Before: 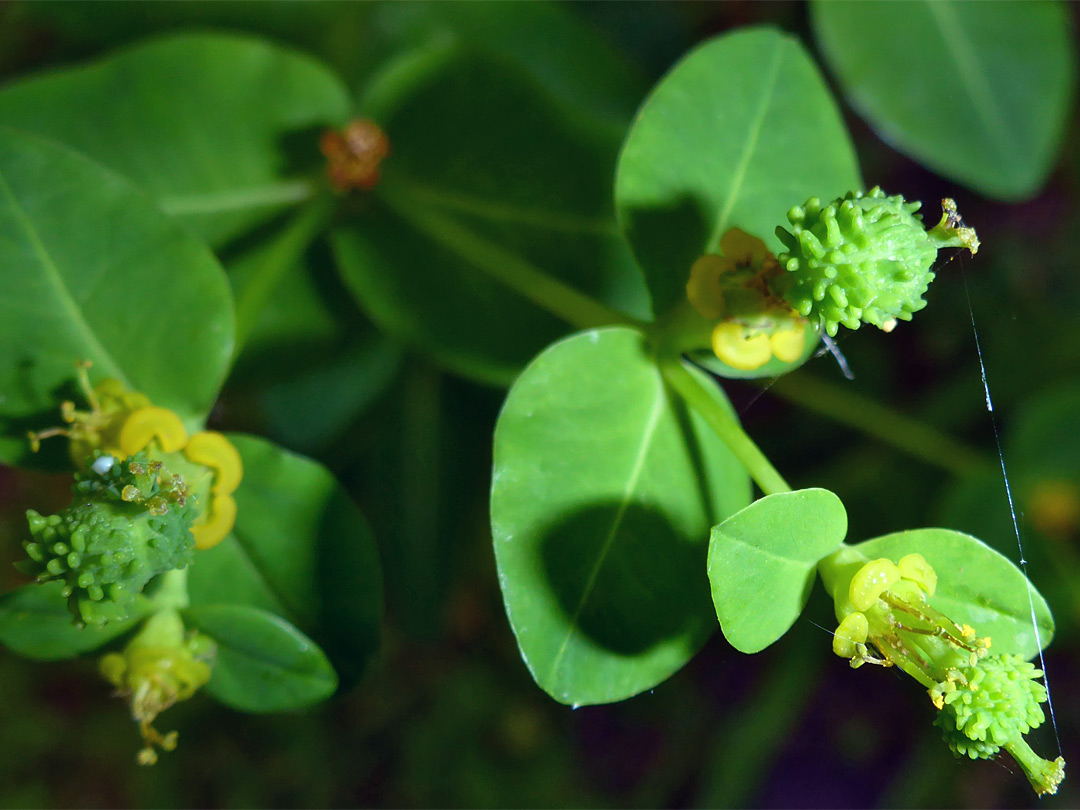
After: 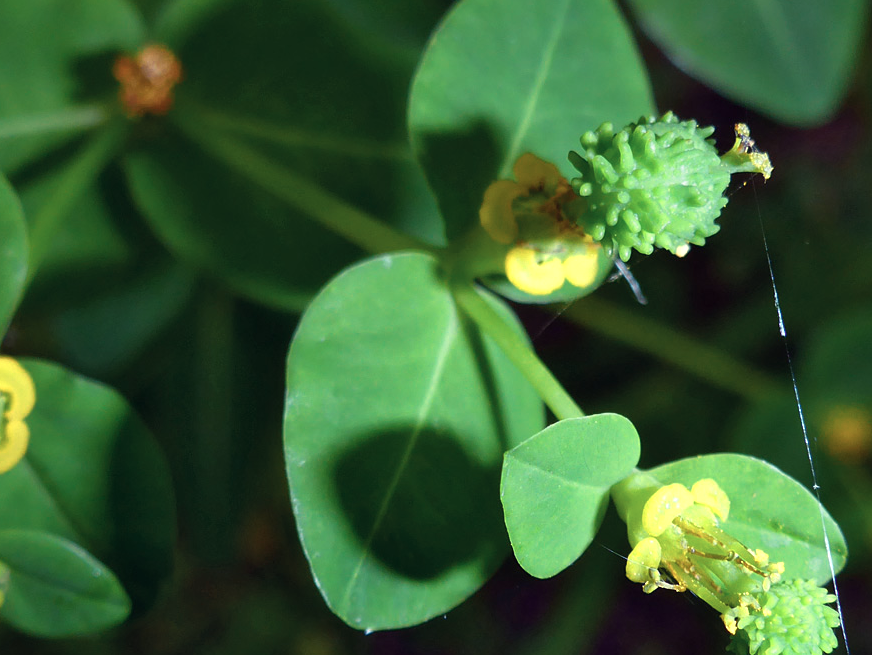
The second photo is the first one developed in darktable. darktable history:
tone equalizer: on, module defaults
color zones: curves: ch0 [(0.018, 0.548) (0.197, 0.654) (0.425, 0.447) (0.605, 0.658) (0.732, 0.579)]; ch1 [(0.105, 0.531) (0.224, 0.531) (0.386, 0.39) (0.618, 0.456) (0.732, 0.456) (0.956, 0.421)]; ch2 [(0.039, 0.583) (0.215, 0.465) (0.399, 0.544) (0.465, 0.548) (0.614, 0.447) (0.724, 0.43) (0.882, 0.623) (0.956, 0.632)]
crop: left 19.188%, top 9.357%, right 0.001%, bottom 9.681%
